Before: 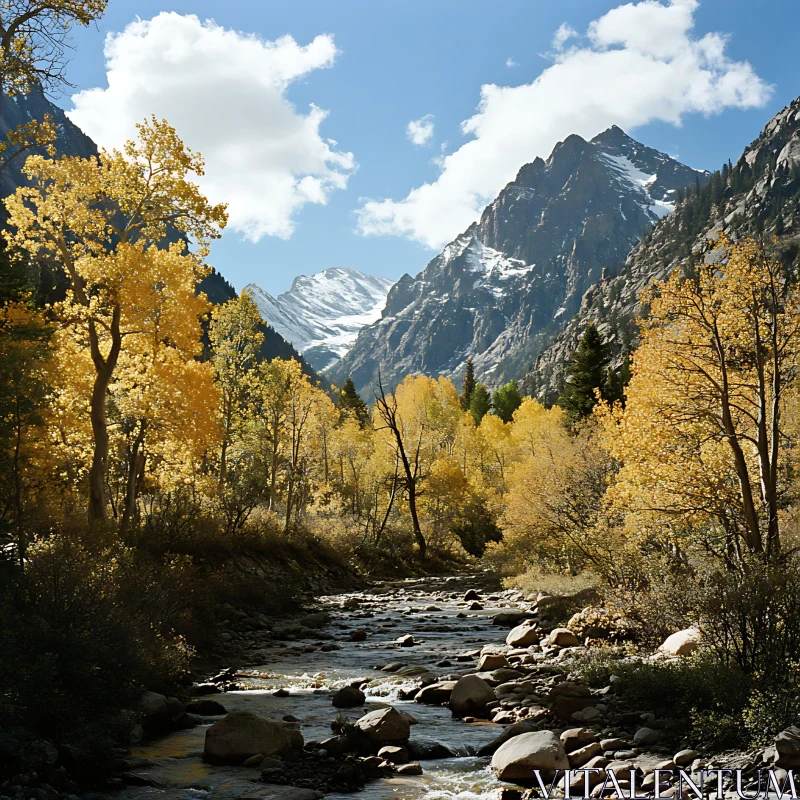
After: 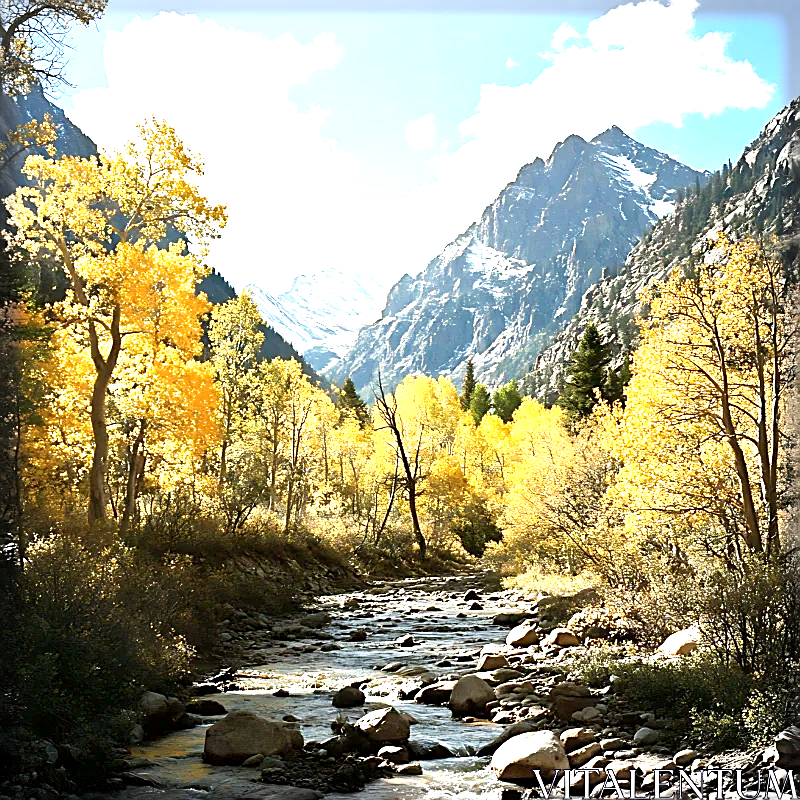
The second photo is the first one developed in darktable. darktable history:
sharpen: on, module defaults
vignetting: fall-off start 92.98%, fall-off radius 5.45%, automatic ratio true, width/height ratio 1.331, shape 0.043, dithering 8-bit output
exposure: black level correction 0.001, exposure 1.712 EV, compensate highlight preservation false
